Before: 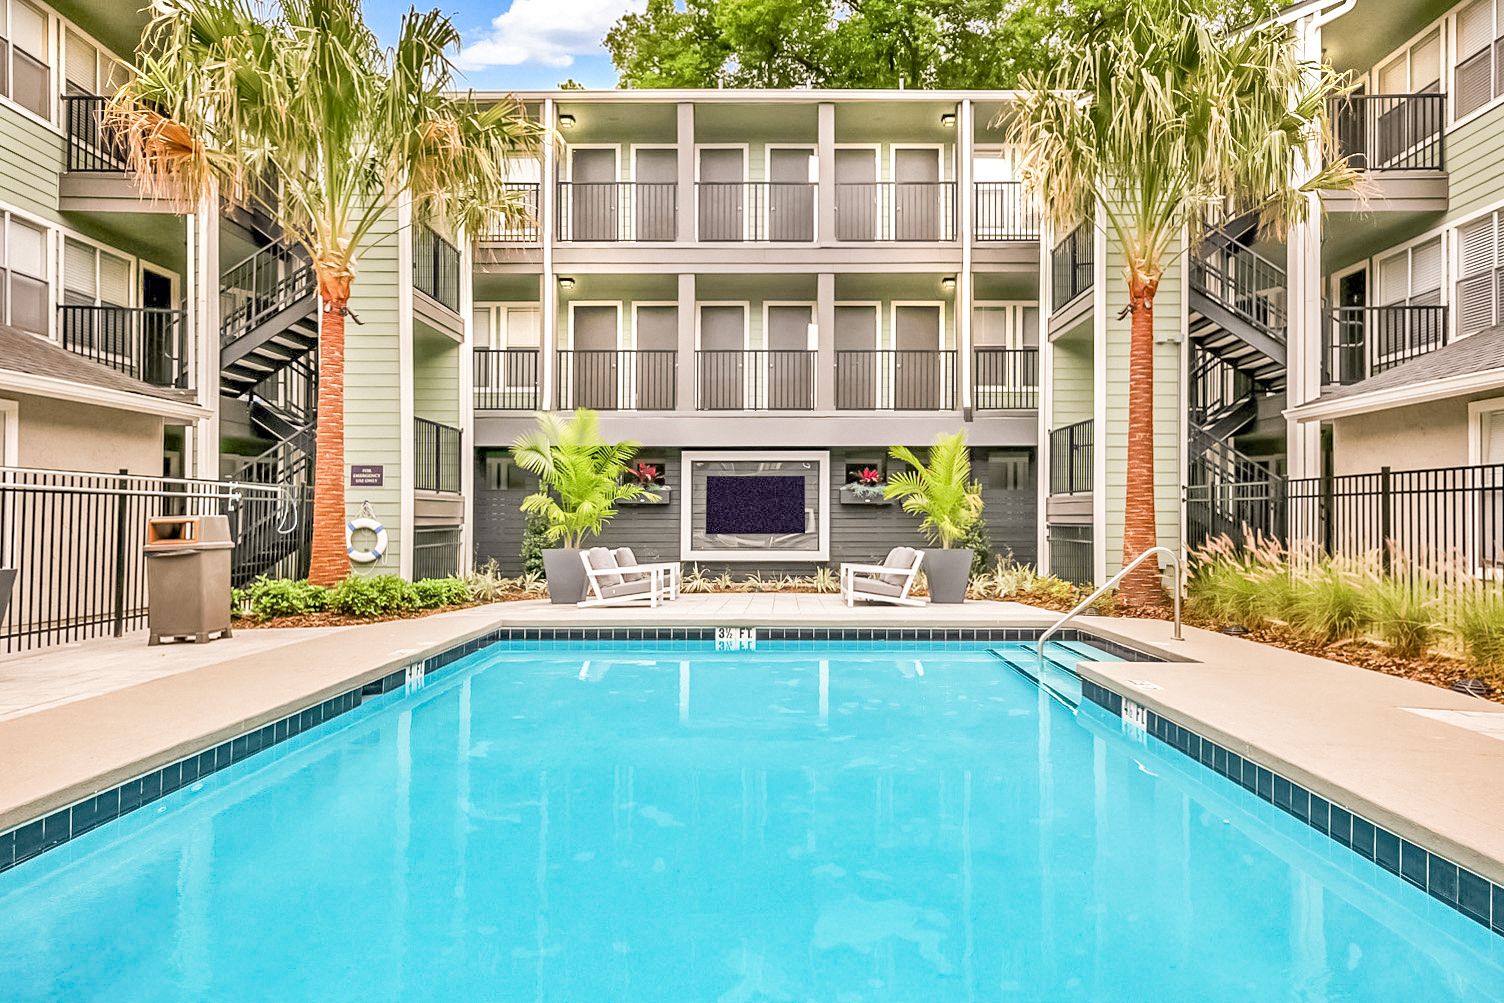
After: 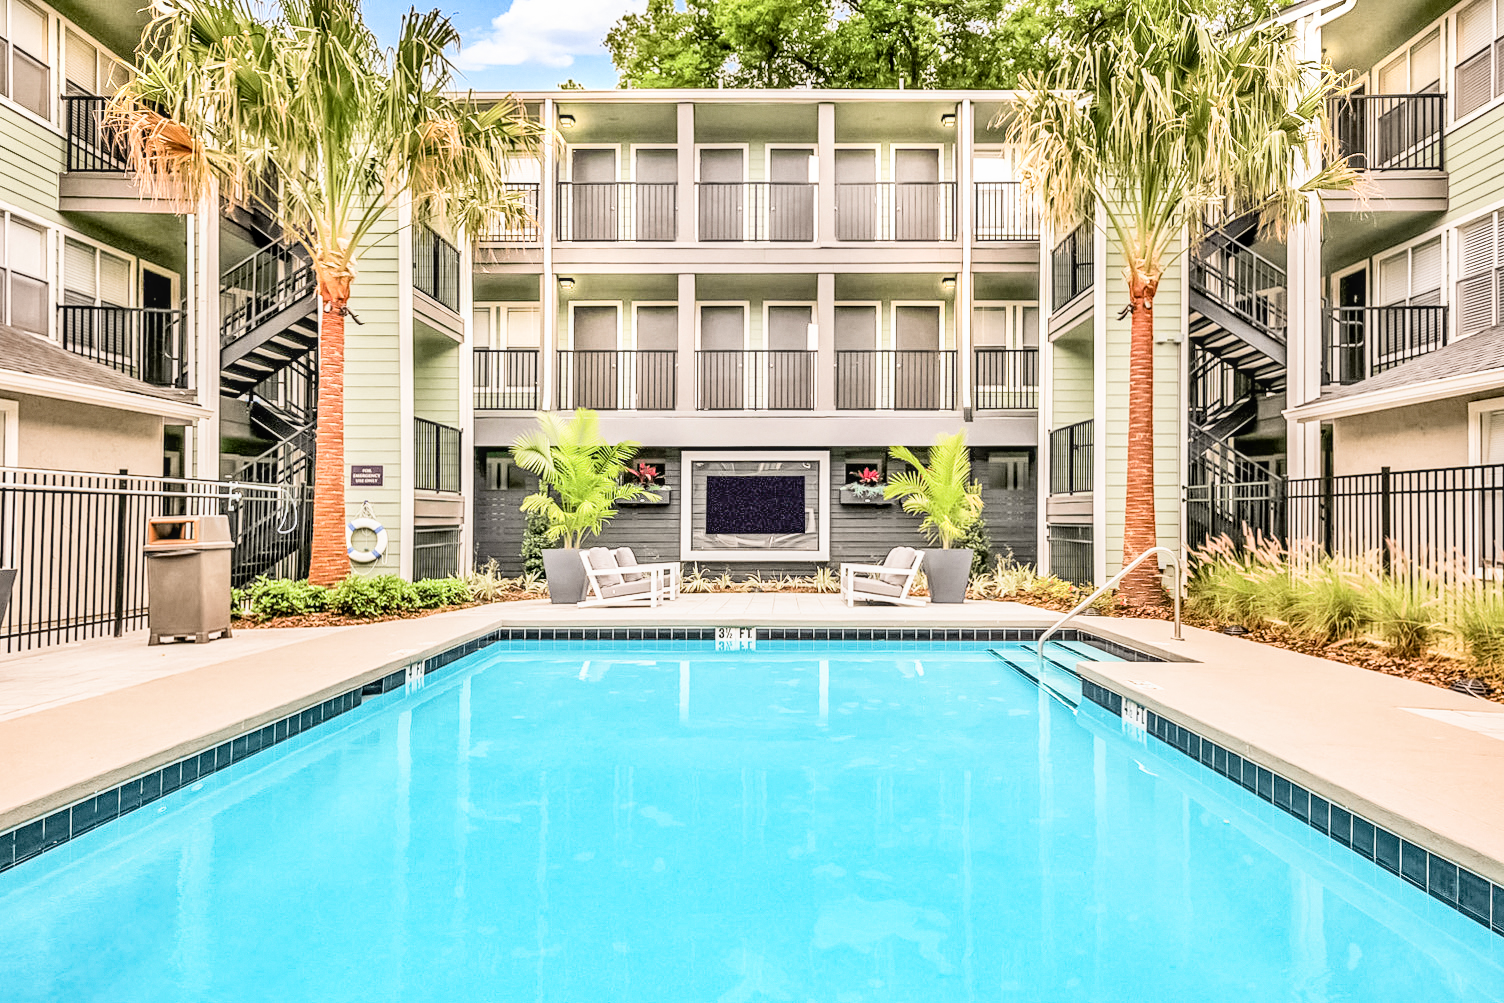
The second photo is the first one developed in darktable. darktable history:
tone curve: curves: ch0 [(0, 0) (0.004, 0.001) (0.133, 0.112) (0.325, 0.362) (0.832, 0.893) (1, 1)], color space Lab, independent channels, preserve colors none
local contrast: on, module defaults
filmic rgb: middle gray luminance 21.54%, black relative exposure -14.08 EV, white relative exposure 2.96 EV, target black luminance 0%, hardness 8.75, latitude 60.39%, contrast 1.211, highlights saturation mix 5.25%, shadows ↔ highlights balance 40.84%
